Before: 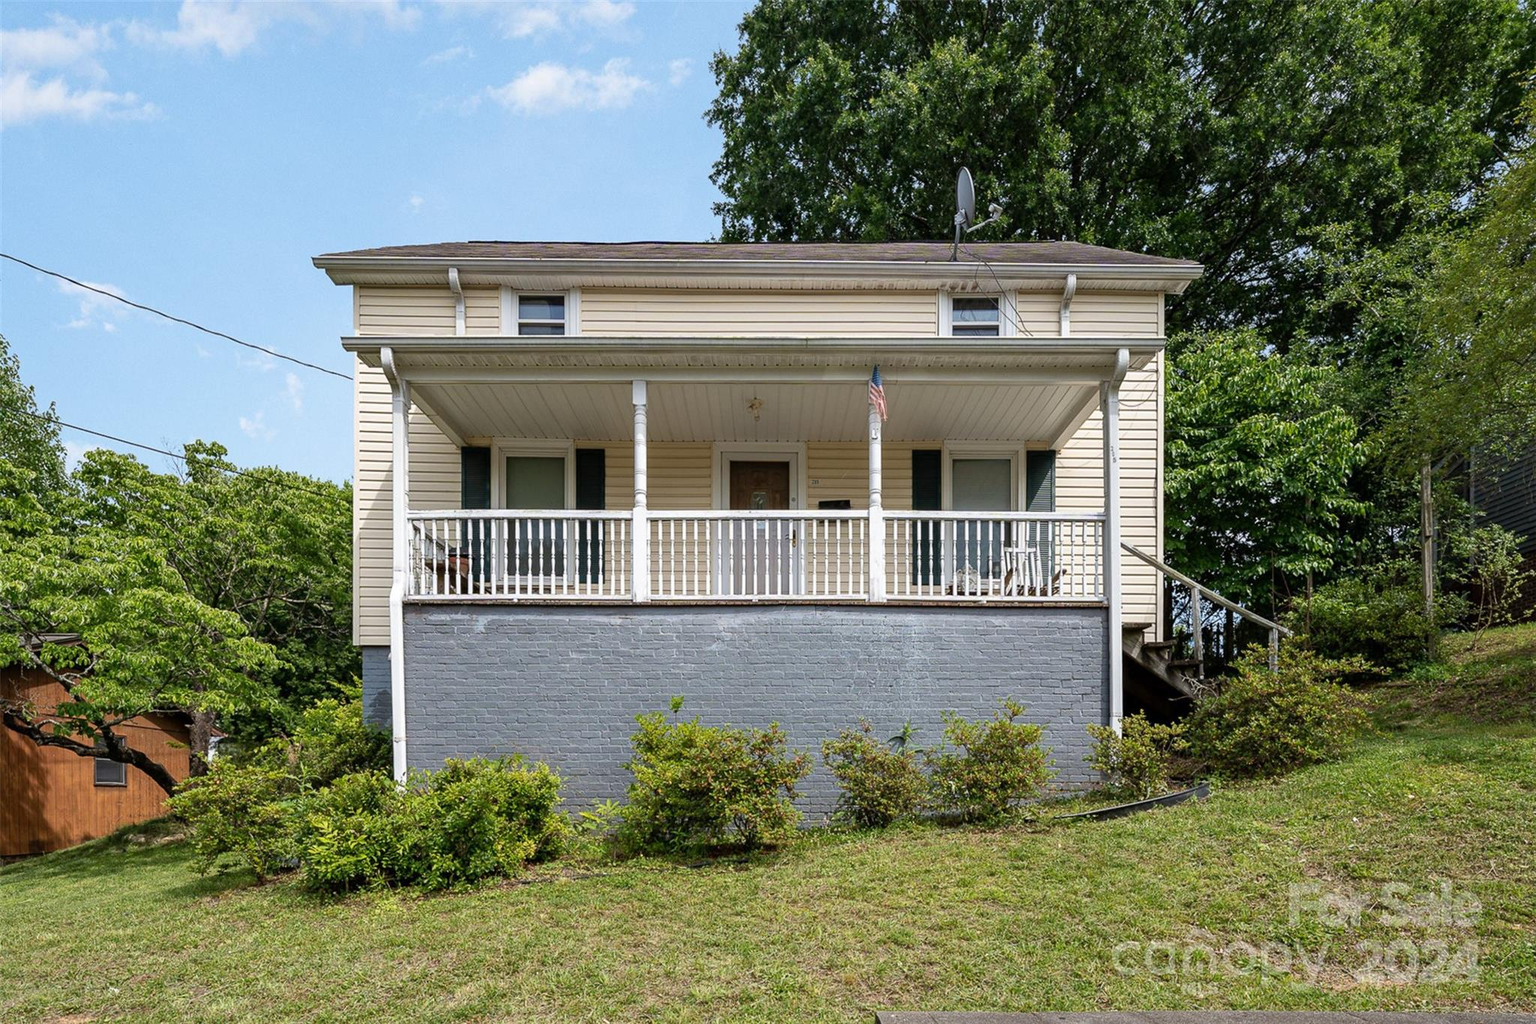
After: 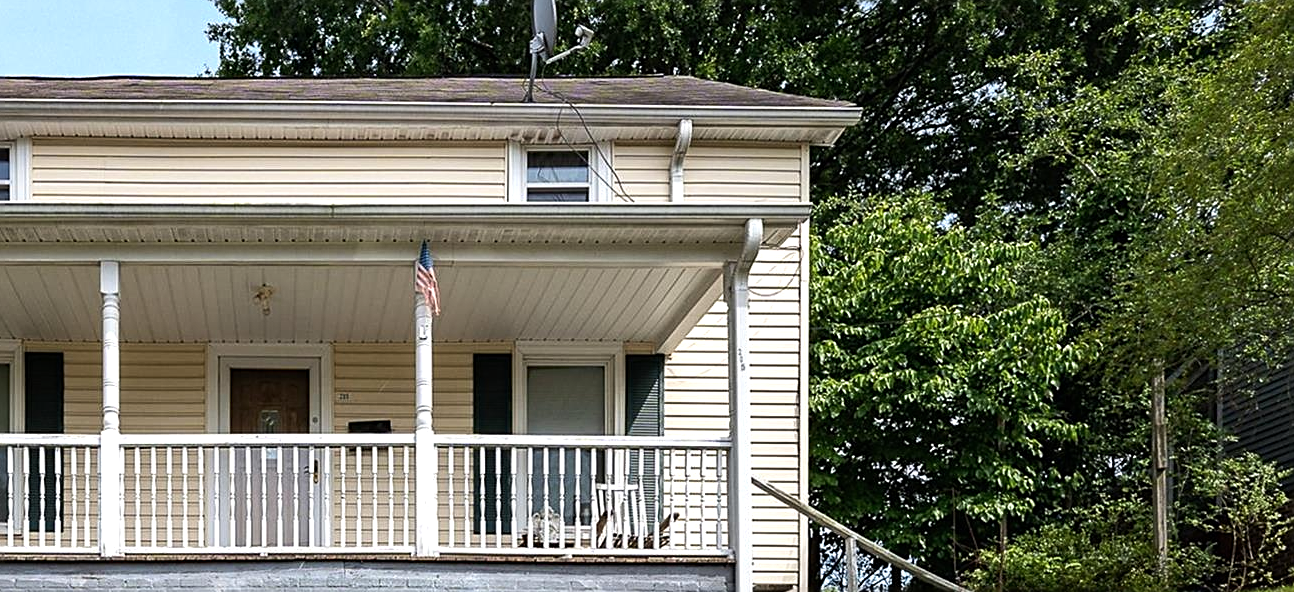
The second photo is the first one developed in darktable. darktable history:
crop: left 36.289%, top 18.024%, right 0.504%, bottom 38.543%
sharpen: on, module defaults
tone equalizer: -8 EV -0.402 EV, -7 EV -0.41 EV, -6 EV -0.297 EV, -5 EV -0.201 EV, -3 EV 0.221 EV, -2 EV 0.305 EV, -1 EV 0.398 EV, +0 EV 0.416 EV, edges refinement/feathering 500, mask exposure compensation -1.57 EV, preserve details no
